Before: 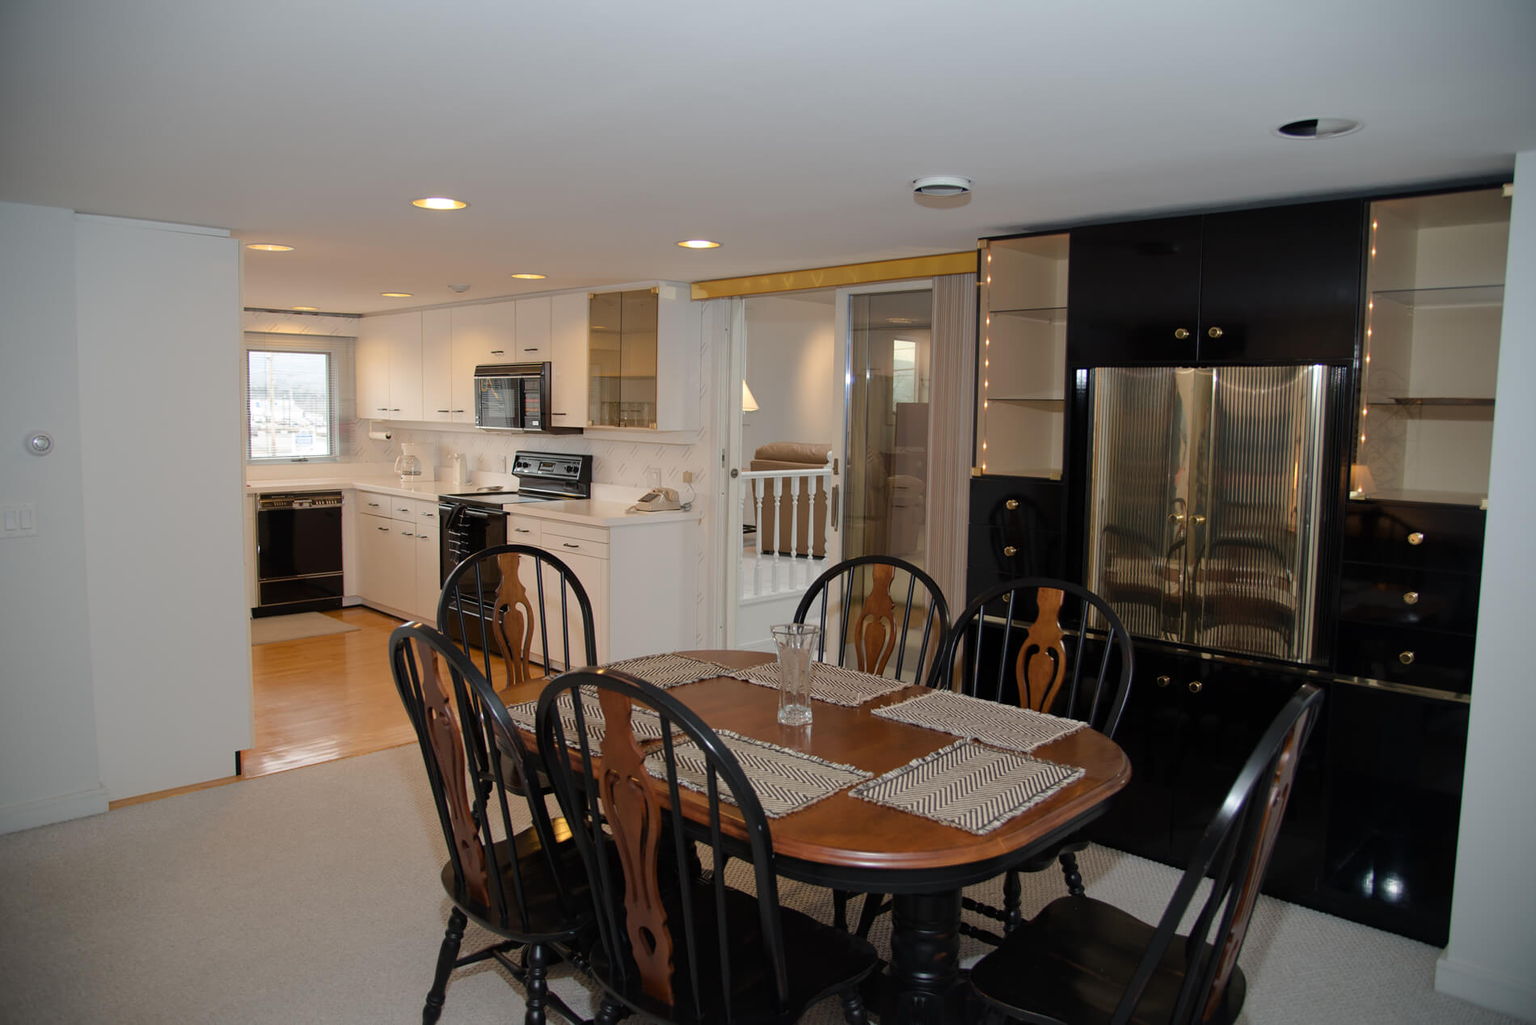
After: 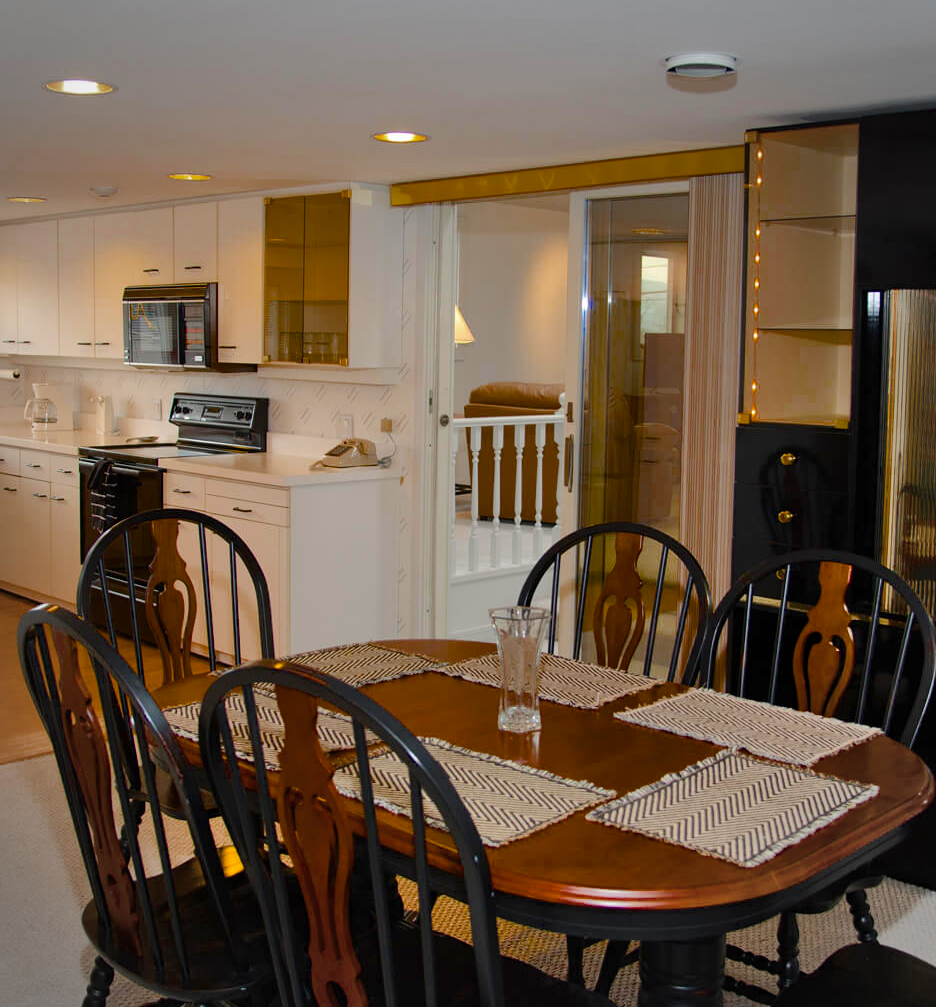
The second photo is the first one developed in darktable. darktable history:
crop and rotate: angle 0.012°, left 24.417%, top 13.045%, right 26.28%, bottom 7.441%
color balance rgb: perceptual saturation grading › global saturation 36.458%, perceptual saturation grading › shadows 34.521%, saturation formula JzAzBz (2021)
shadows and highlights: low approximation 0.01, soften with gaussian
vignetting: brightness -0.211, automatic ratio true
